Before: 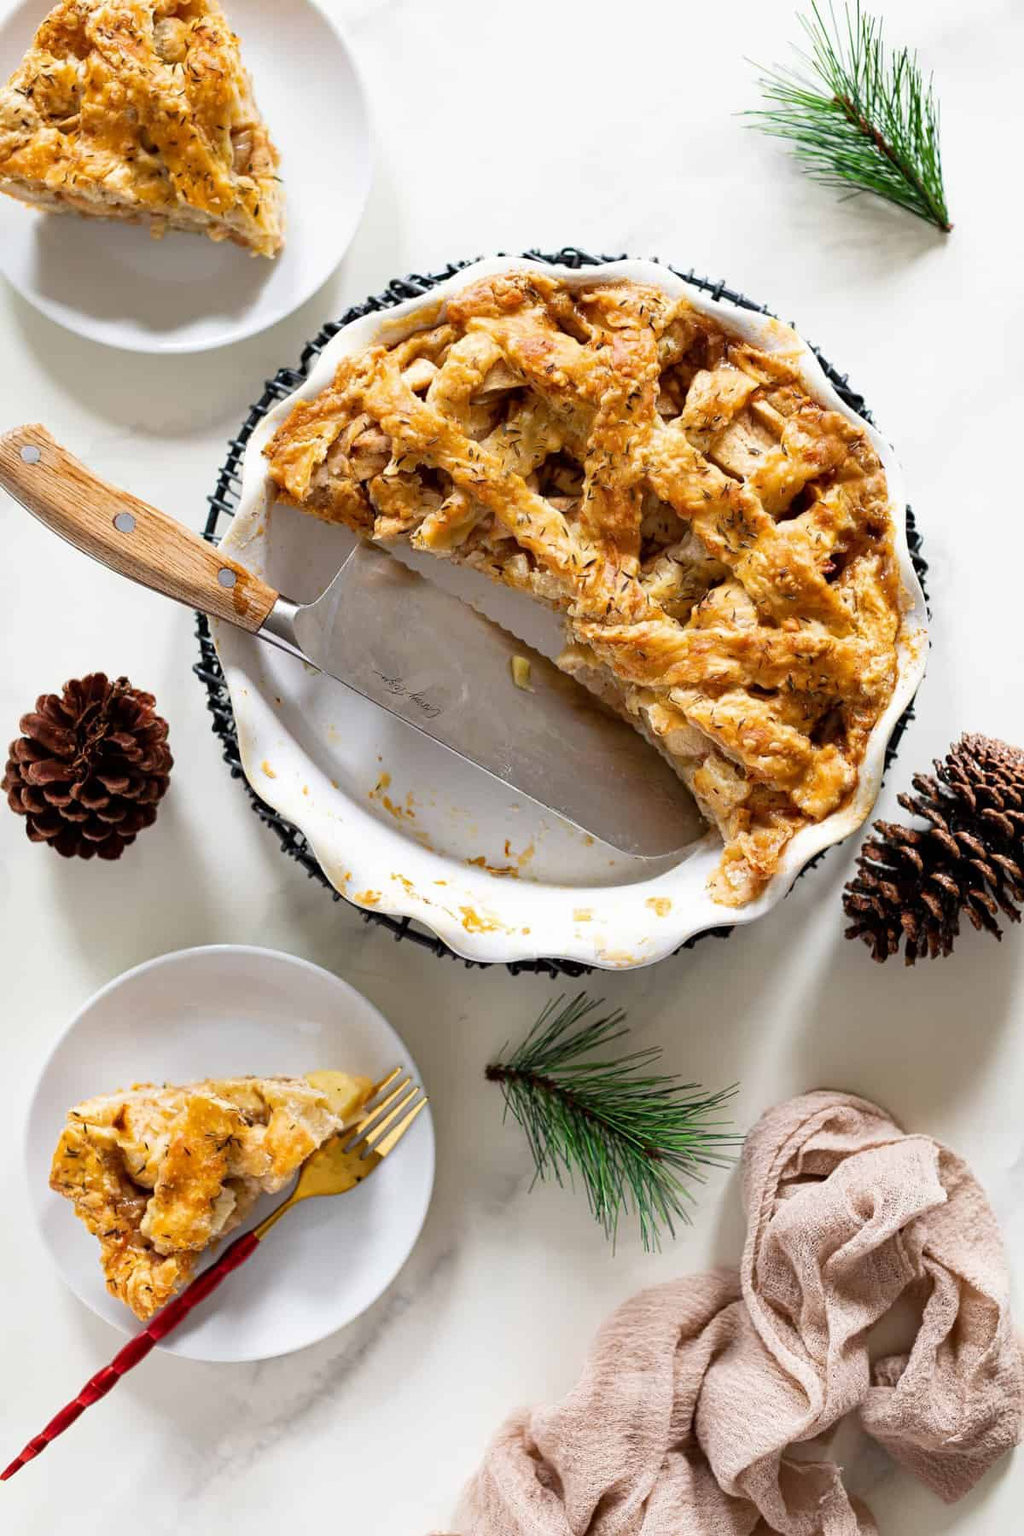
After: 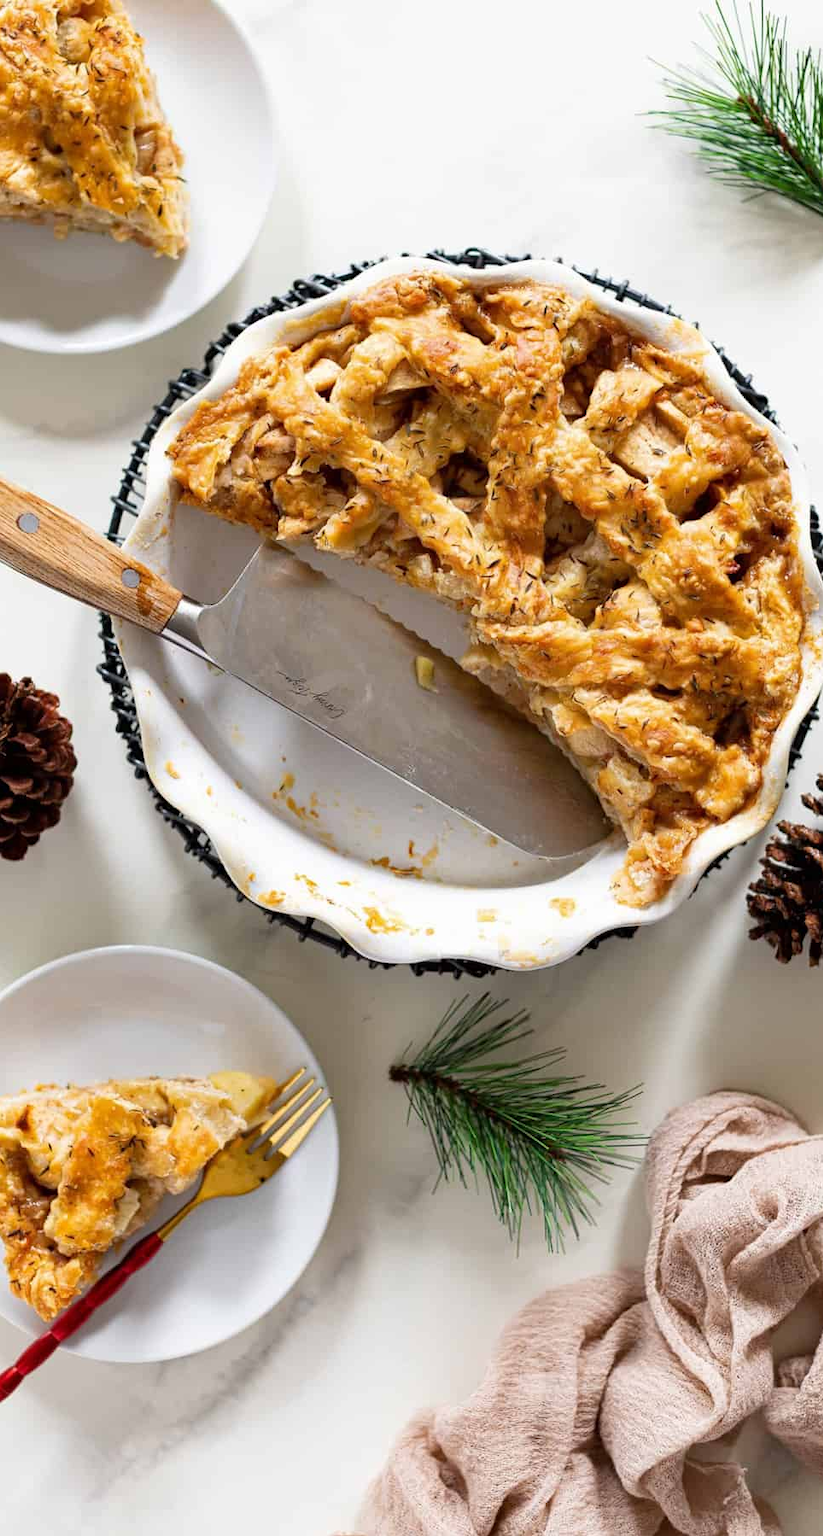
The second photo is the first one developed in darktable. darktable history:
crop and rotate: left 9.499%, right 10.141%
